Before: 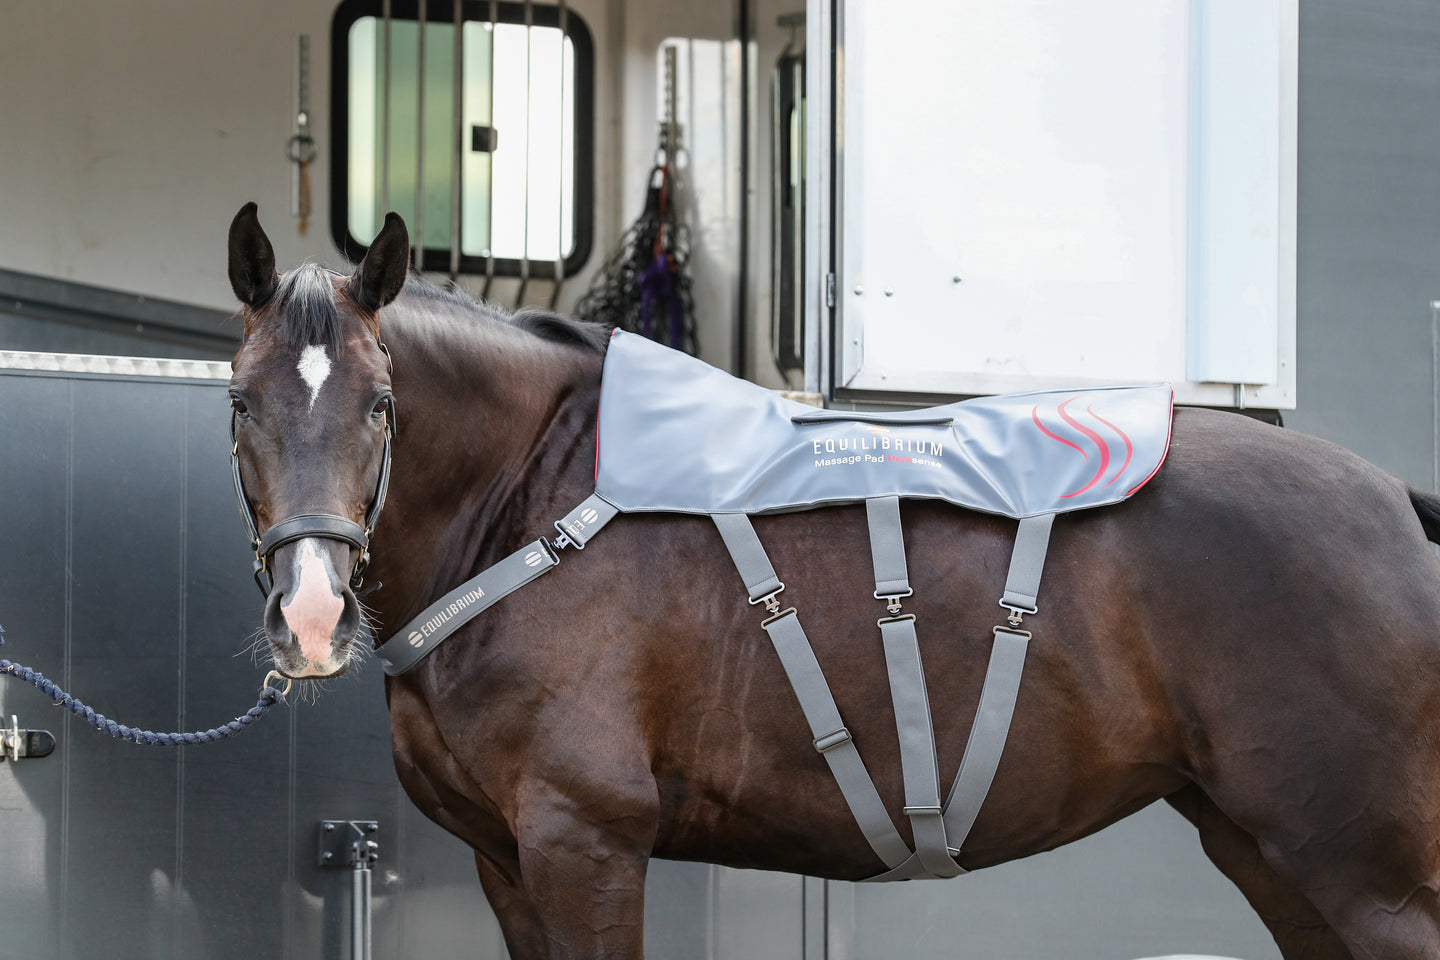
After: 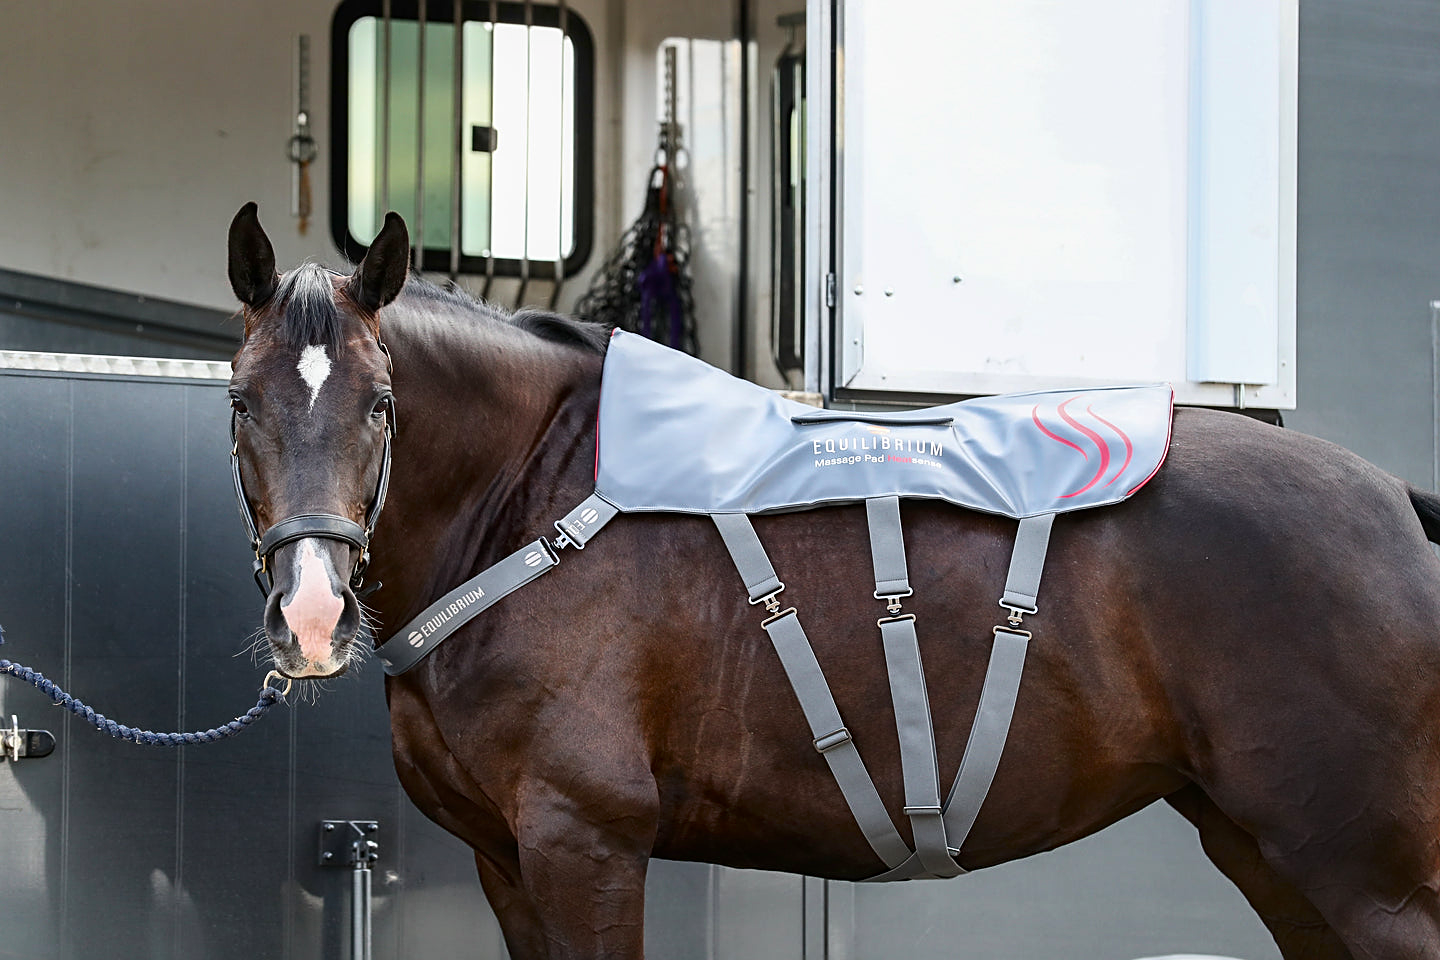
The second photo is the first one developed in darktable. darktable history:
contrast brightness saturation: contrast 0.13, brightness -0.05, saturation 0.16
color balance: mode lift, gamma, gain (sRGB)
sharpen: on, module defaults
